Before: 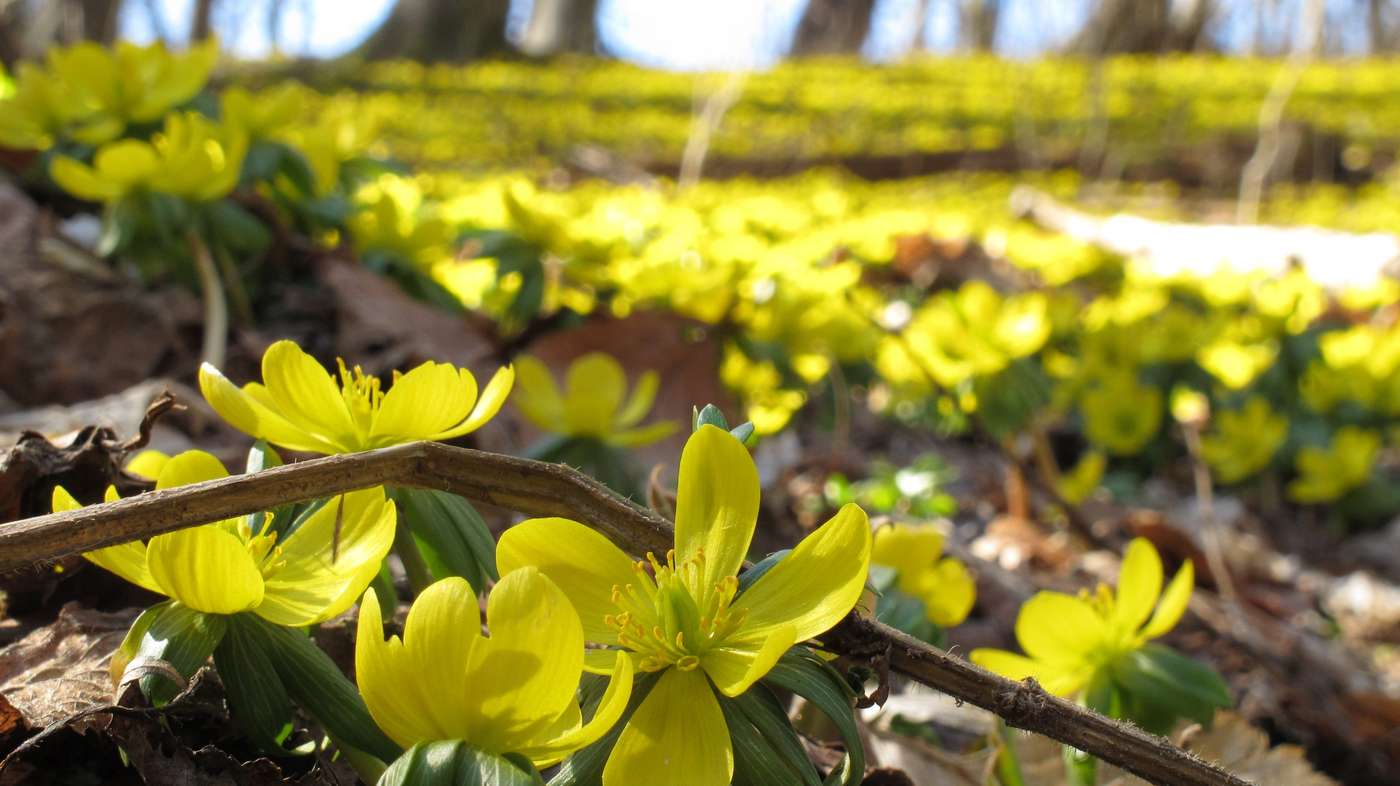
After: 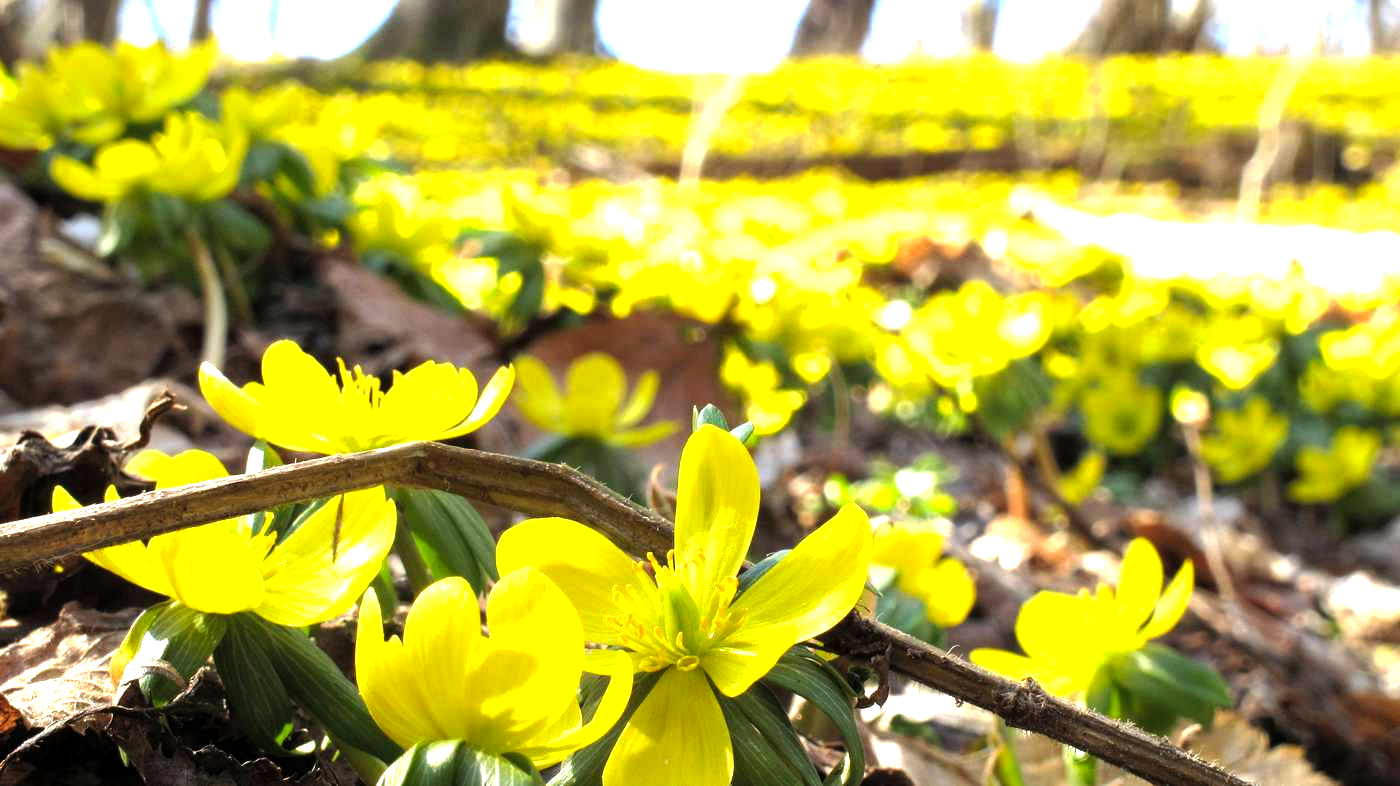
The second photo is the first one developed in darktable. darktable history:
levels: levels [0.012, 0.367, 0.697]
